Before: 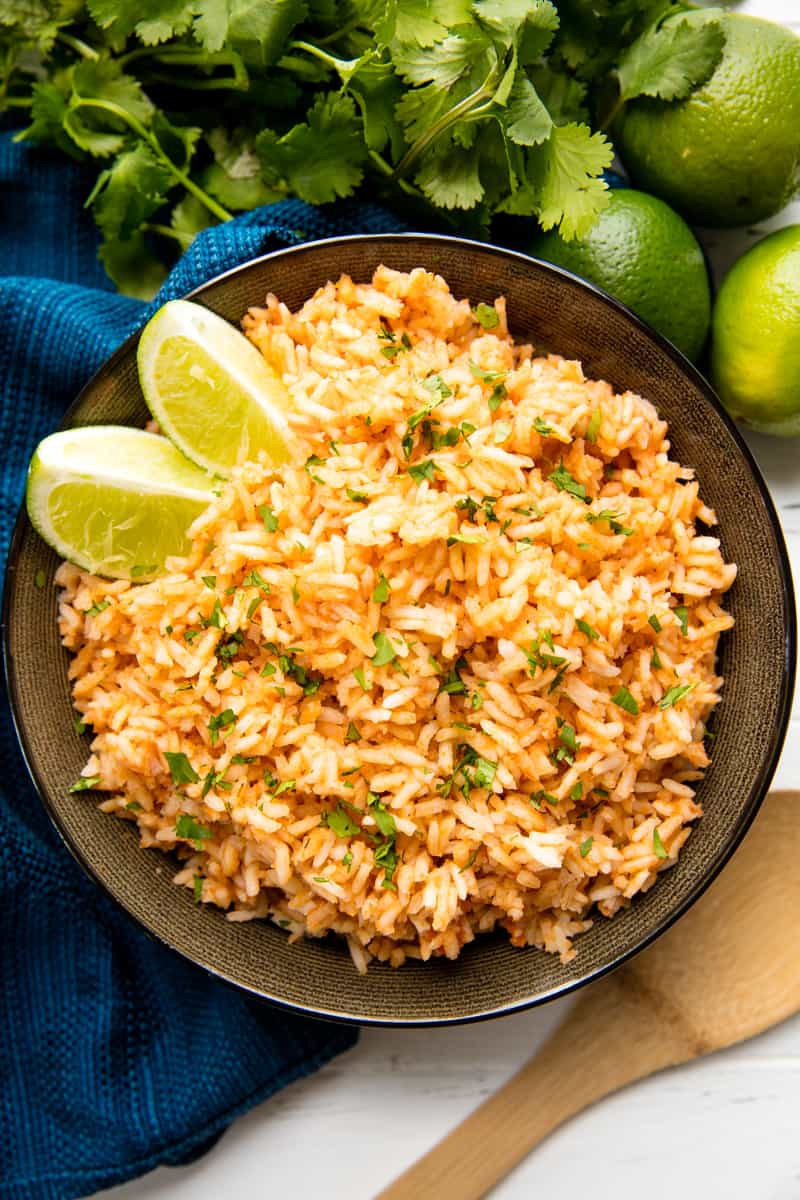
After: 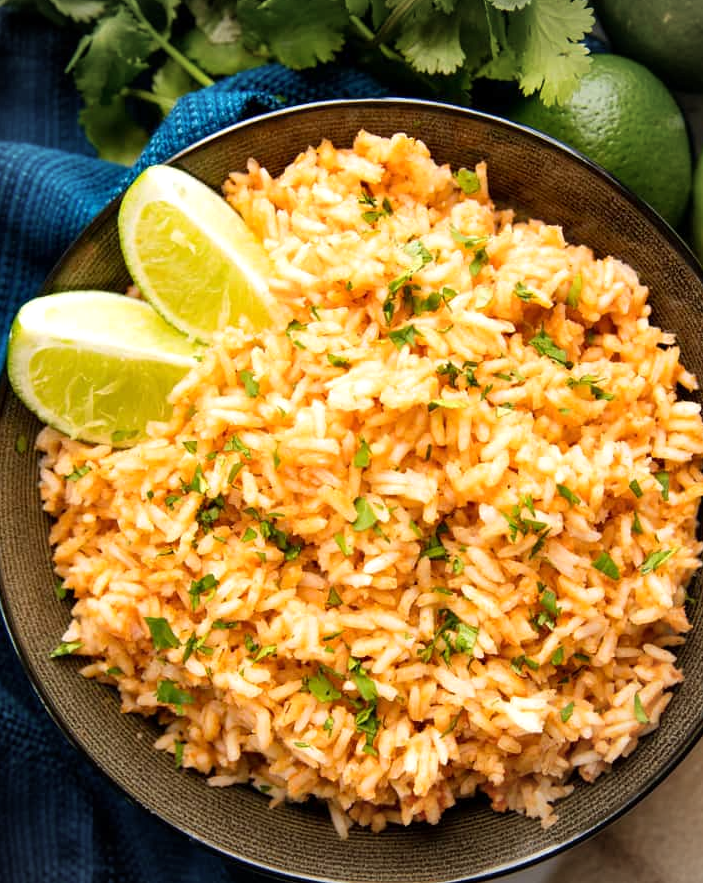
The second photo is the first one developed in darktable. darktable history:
exposure: exposure 0.127 EV, compensate highlight preservation false
crop and rotate: left 2.425%, top 11.305%, right 9.6%, bottom 15.08%
vignetting: on, module defaults
